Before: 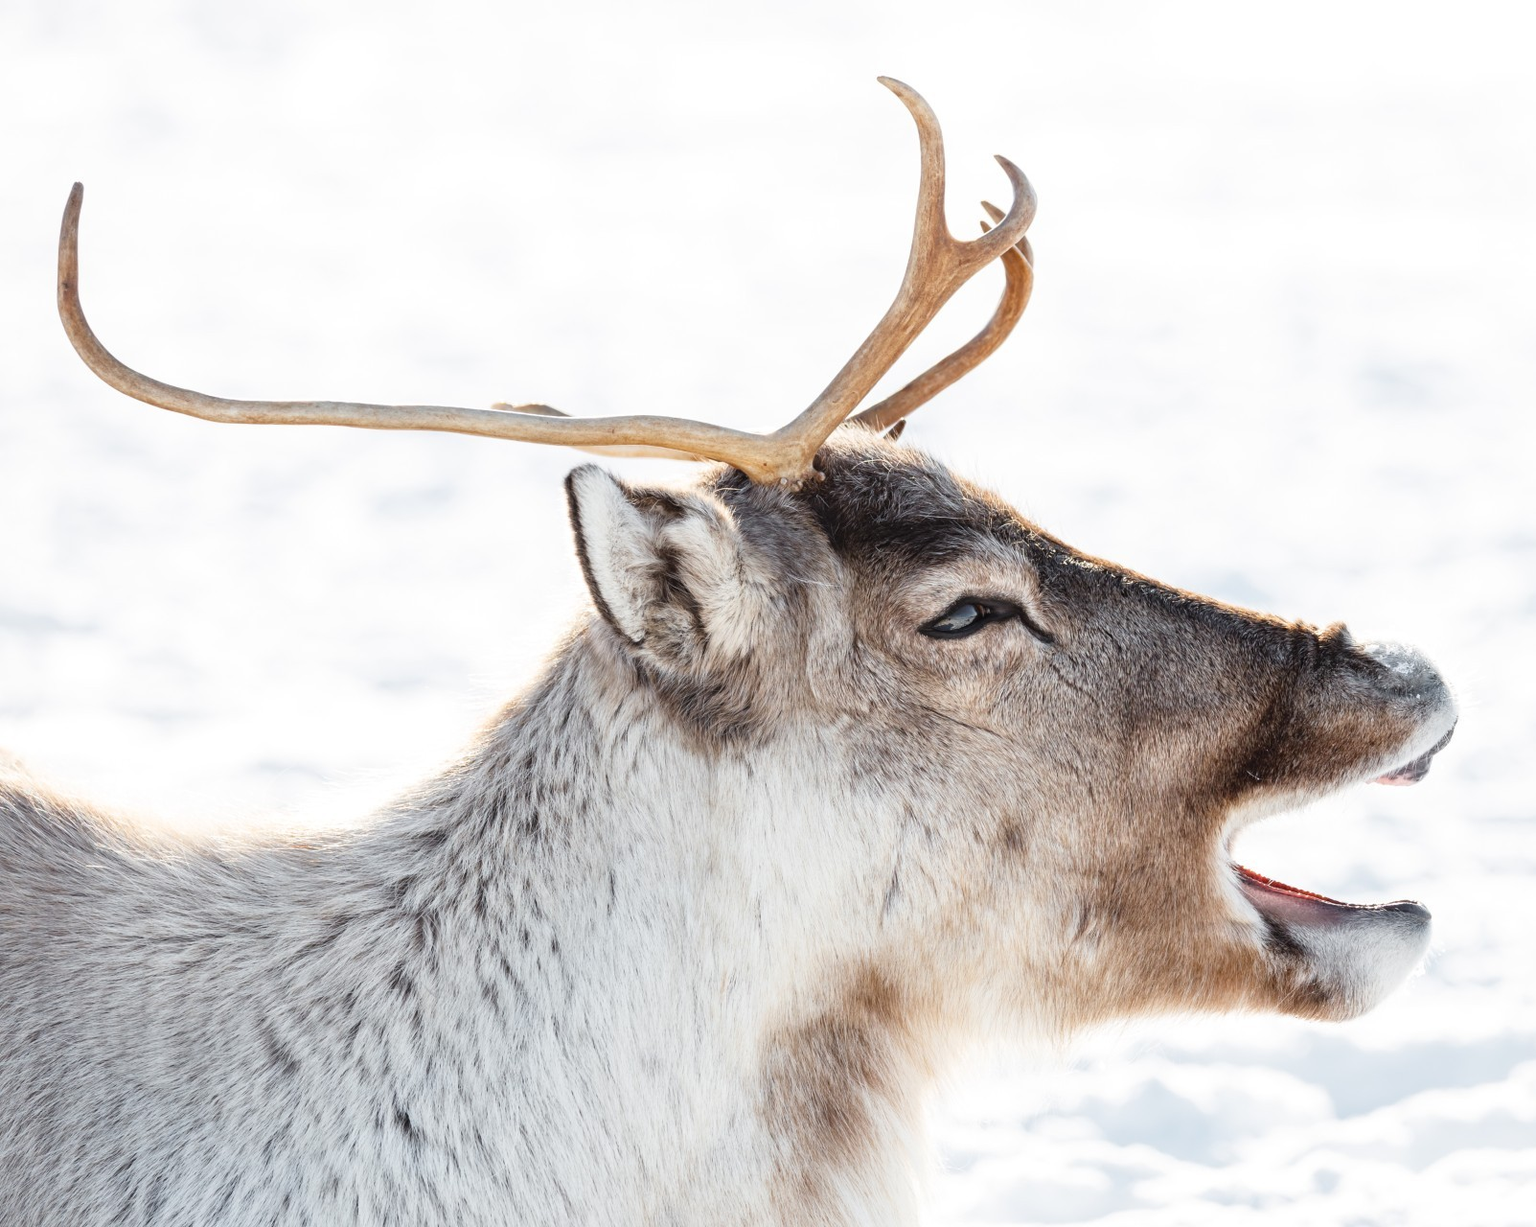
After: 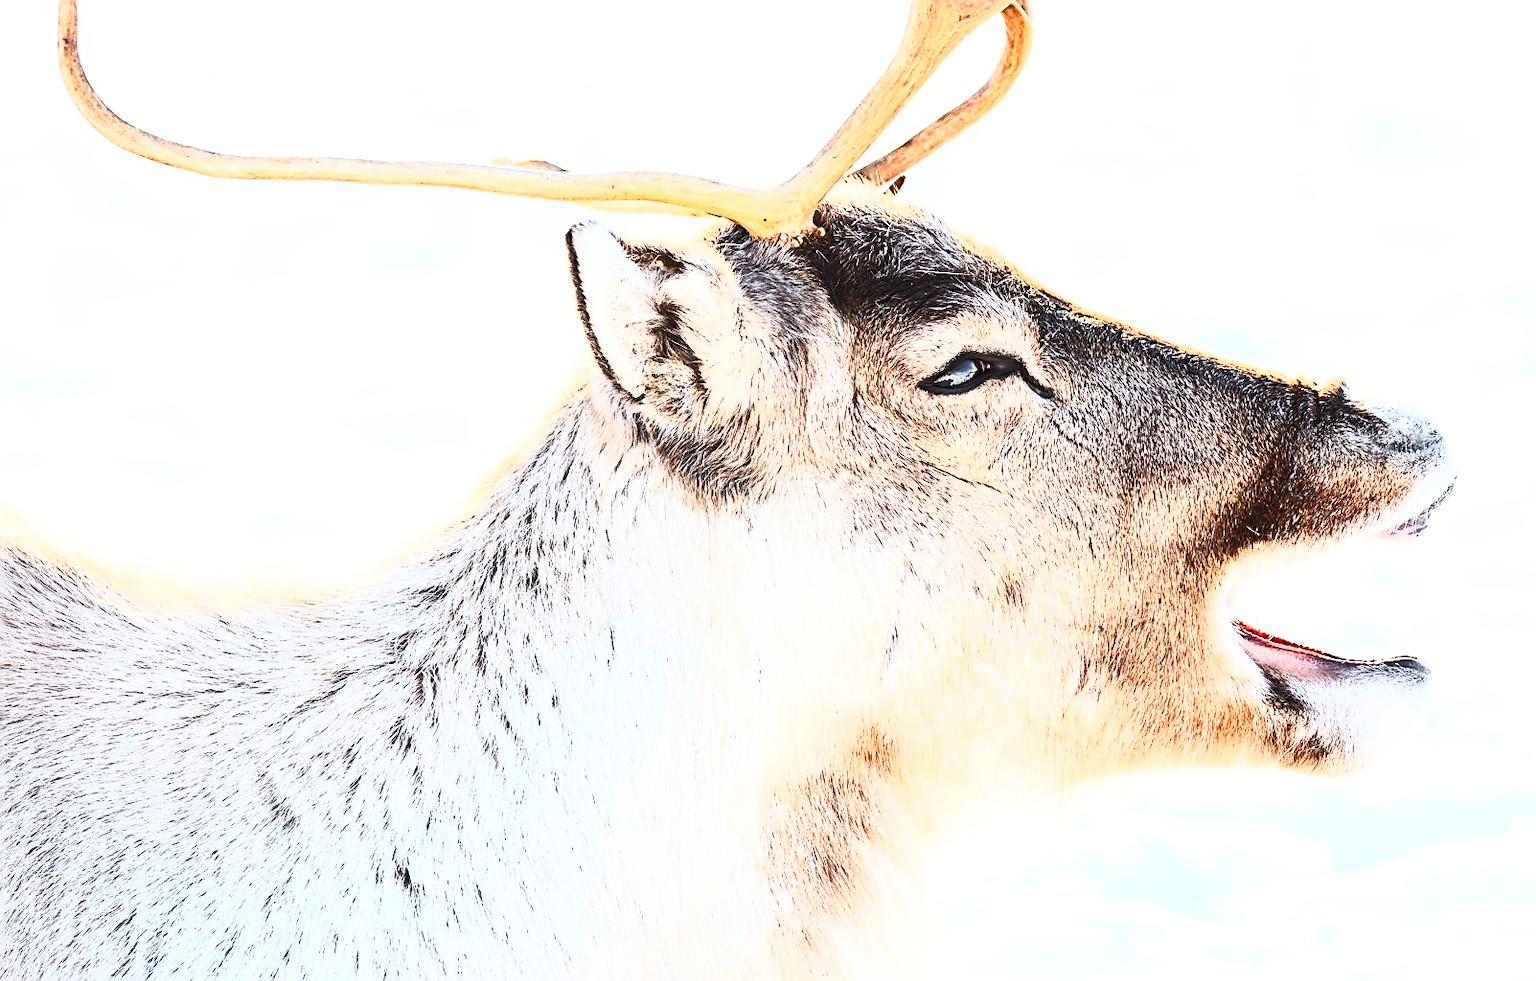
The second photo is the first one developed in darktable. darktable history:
crop and rotate: top 19.998%
contrast brightness saturation: contrast 0.83, brightness 0.59, saturation 0.59
base curve: curves: ch0 [(0, 0) (0.235, 0.266) (0.503, 0.496) (0.786, 0.72) (1, 1)]
sharpen: amount 0.901
